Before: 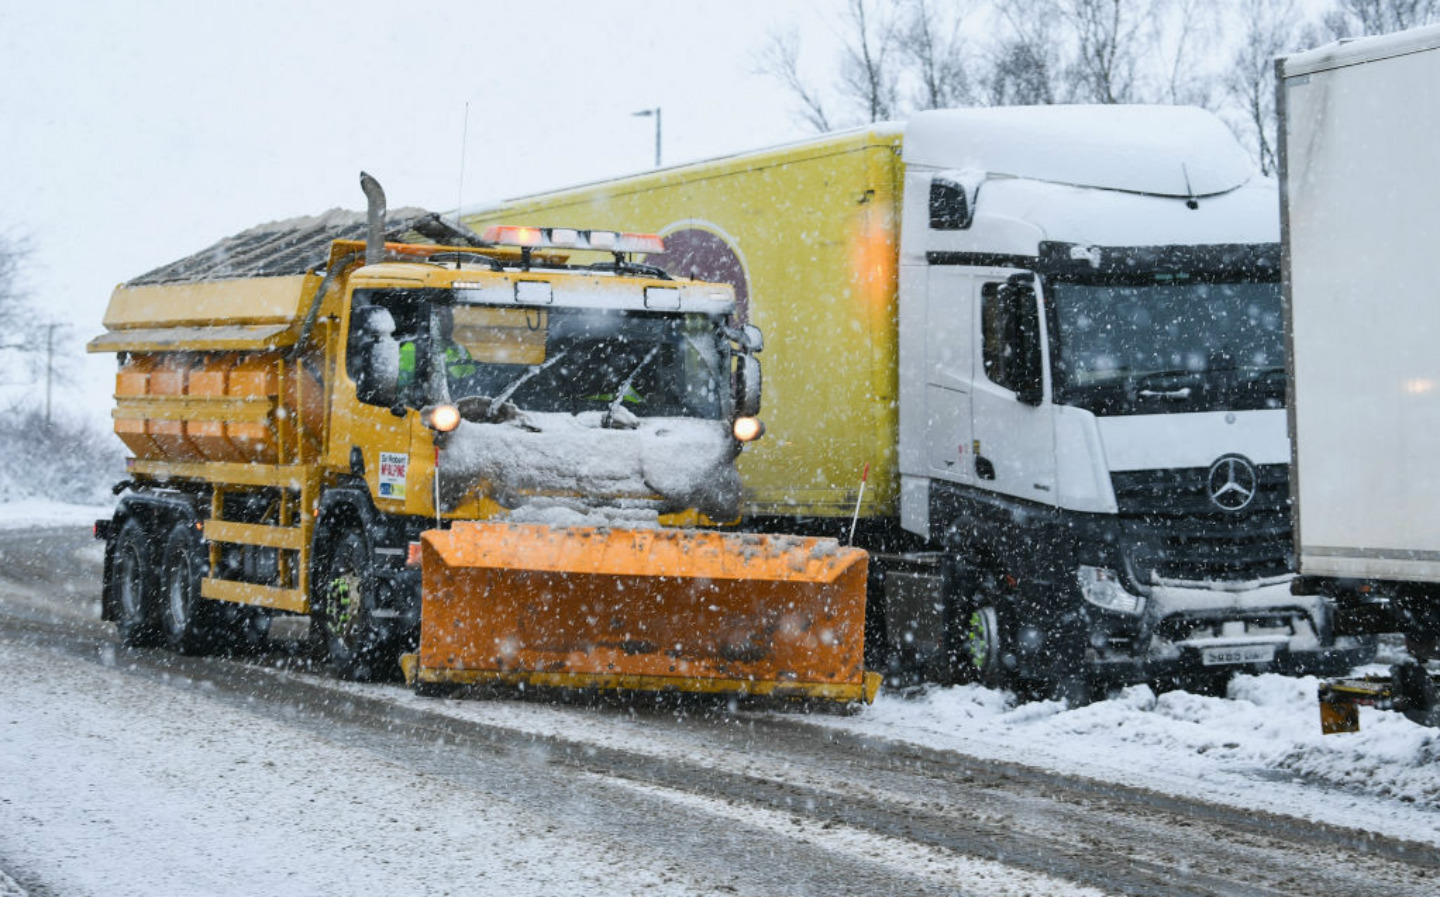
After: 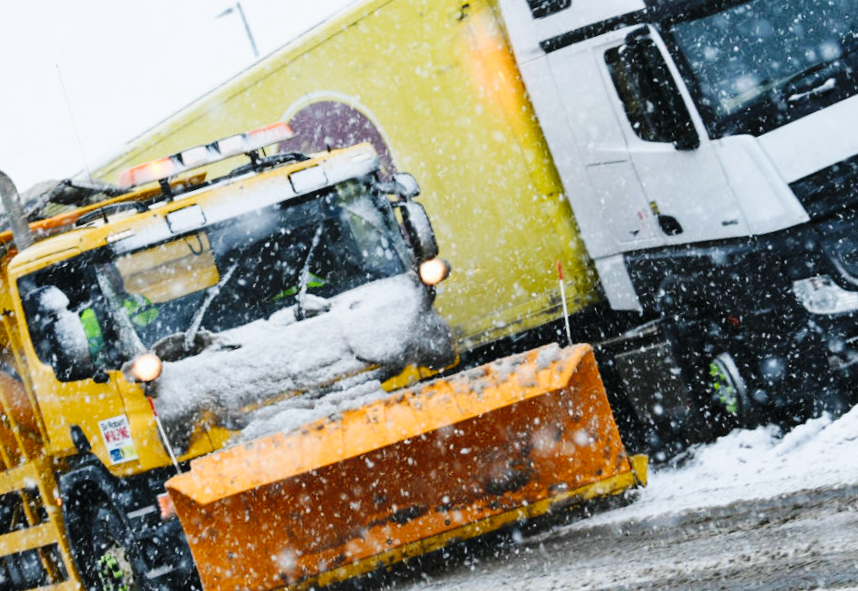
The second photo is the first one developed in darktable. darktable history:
crop and rotate: angle 20.59°, left 6.79%, right 3.716%, bottom 1.061%
base curve: curves: ch0 [(0, 0) (0.036, 0.025) (0.121, 0.166) (0.206, 0.329) (0.605, 0.79) (1, 1)], preserve colors none
